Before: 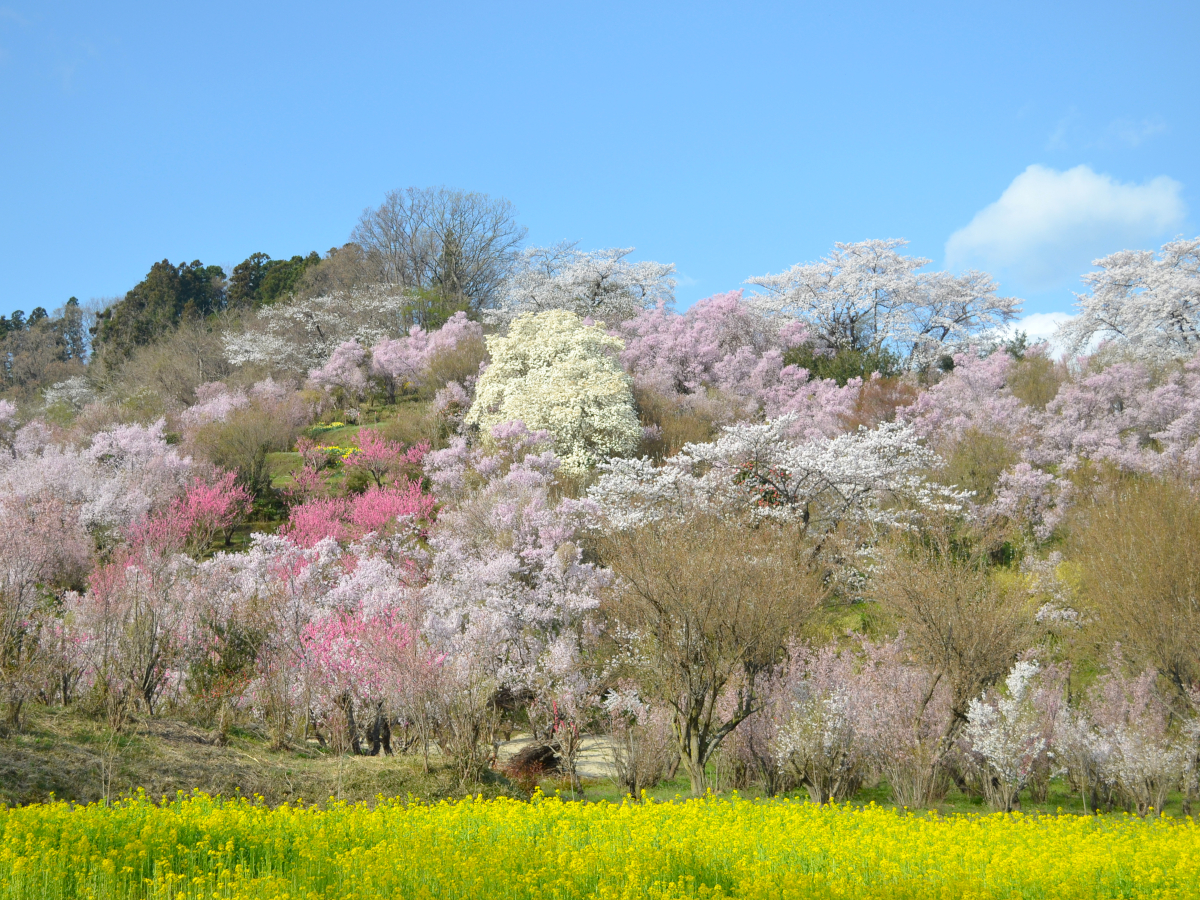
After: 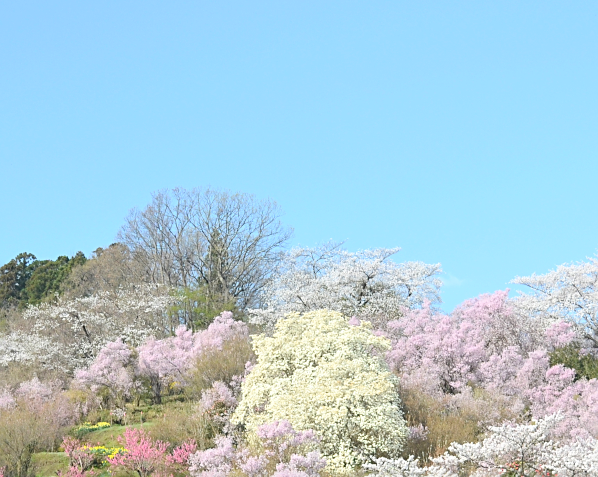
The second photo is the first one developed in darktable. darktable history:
sharpen: on, module defaults
crop: left 19.527%, right 30.572%, bottom 46.936%
contrast brightness saturation: contrast 0.138, brightness 0.226
